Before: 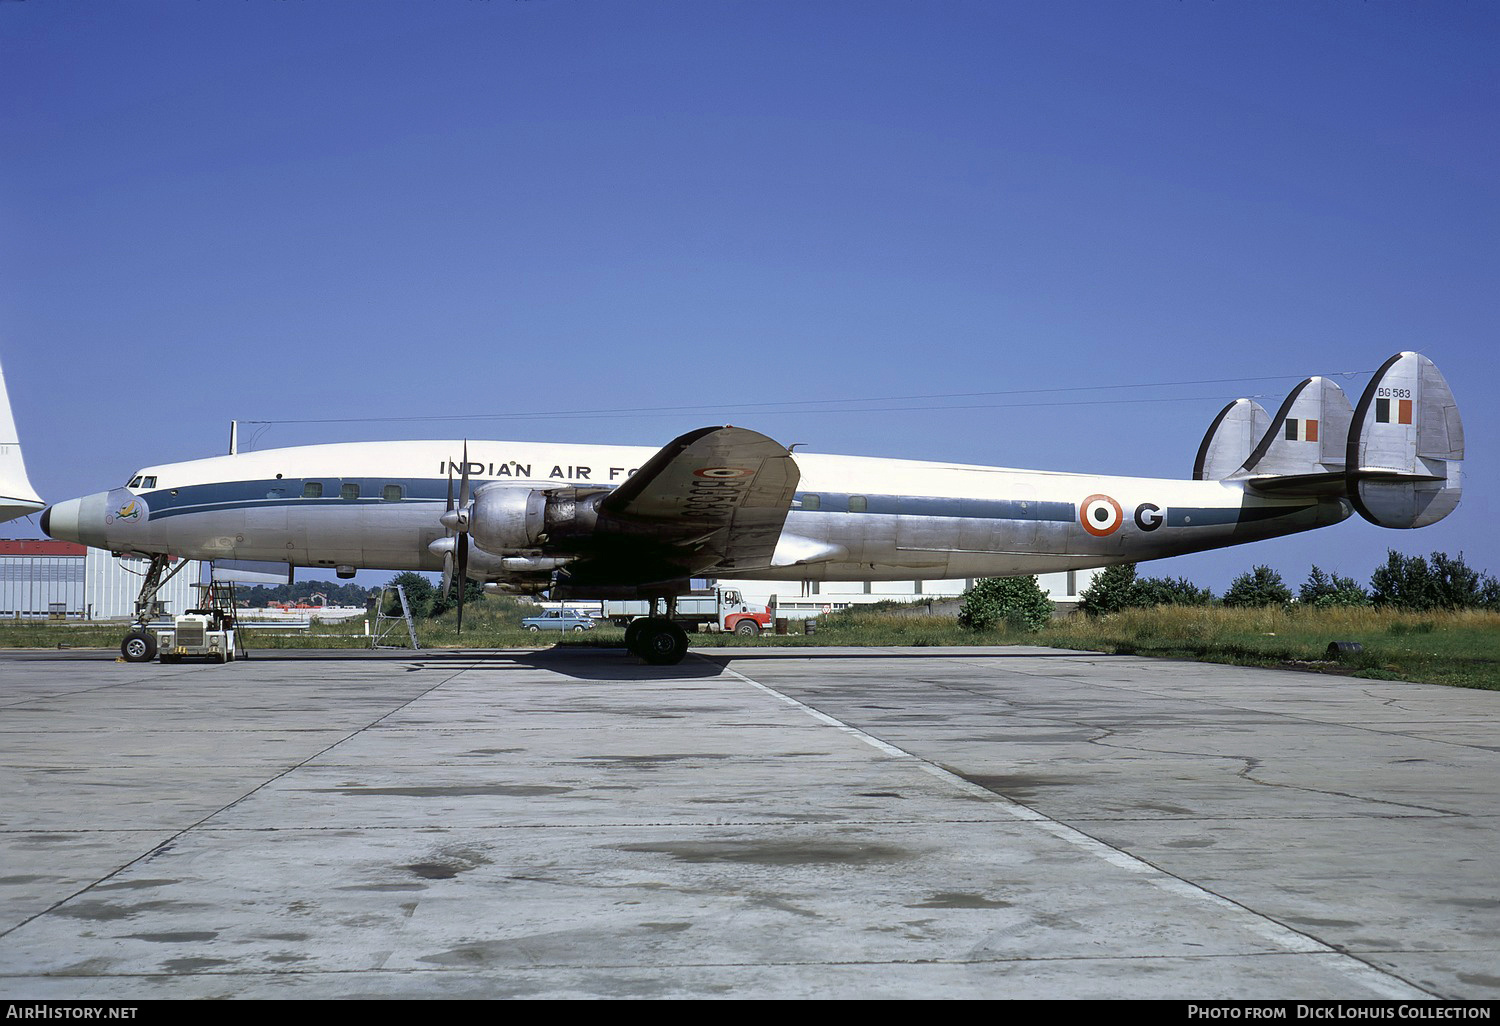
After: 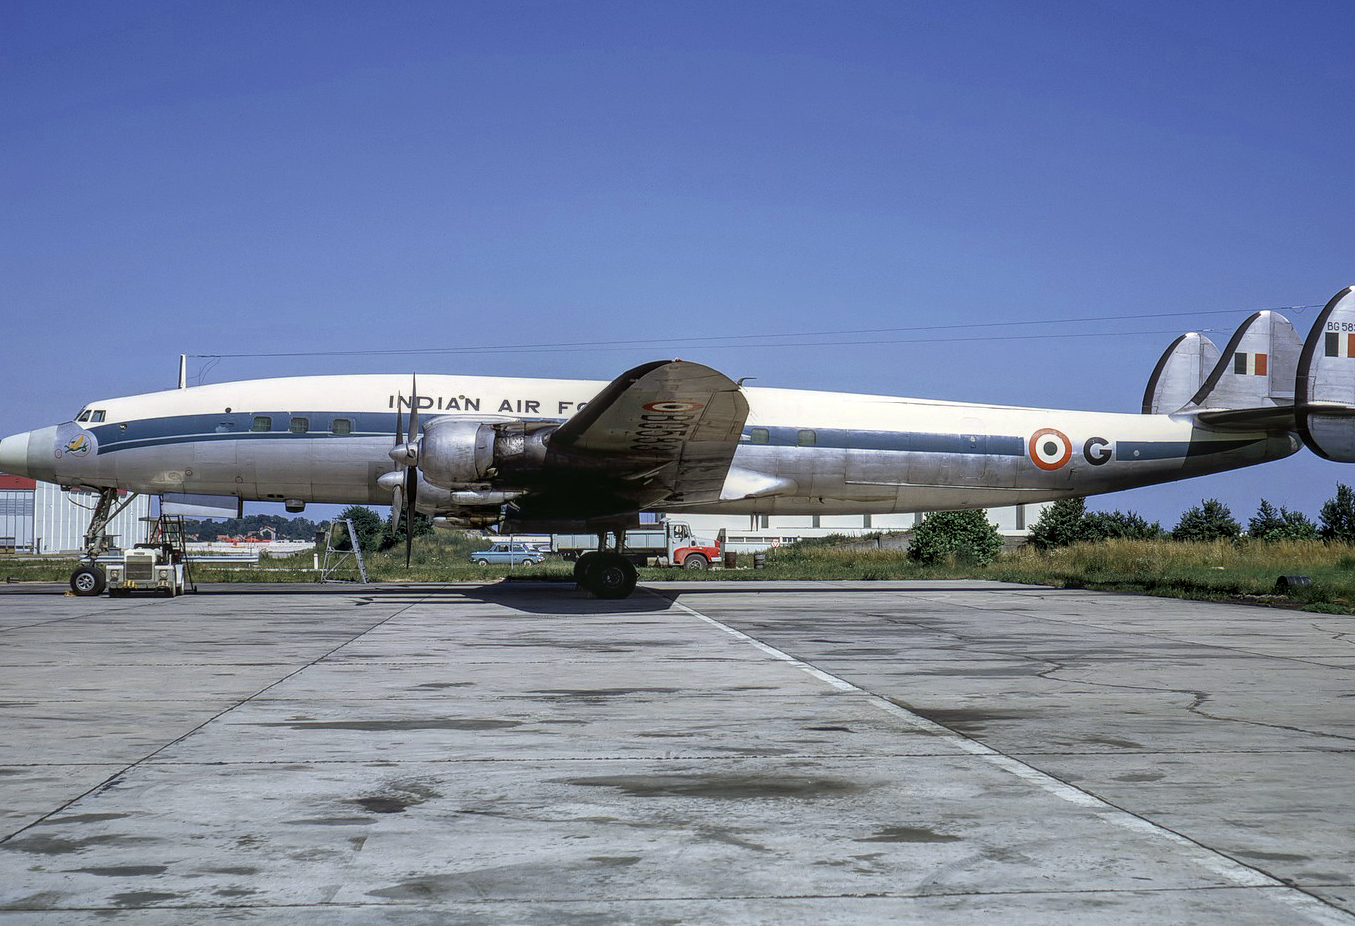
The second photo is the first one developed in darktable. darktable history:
local contrast: highlights 1%, shadows 3%, detail 134%
crop: left 3.434%, top 6.49%, right 6.195%, bottom 3.173%
